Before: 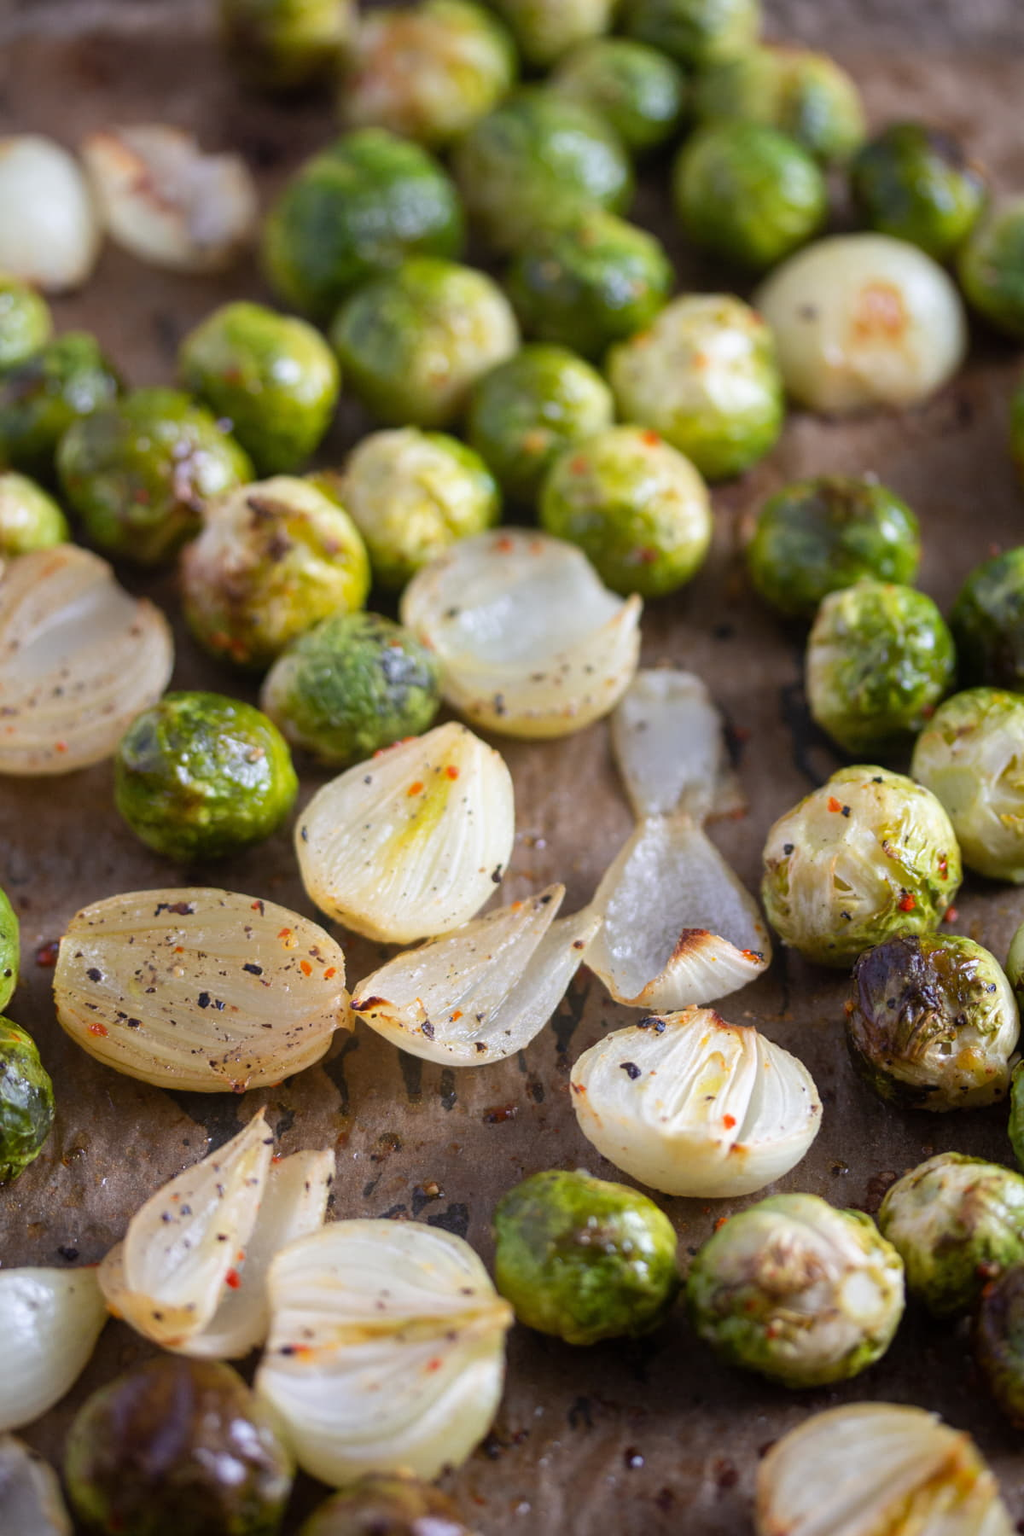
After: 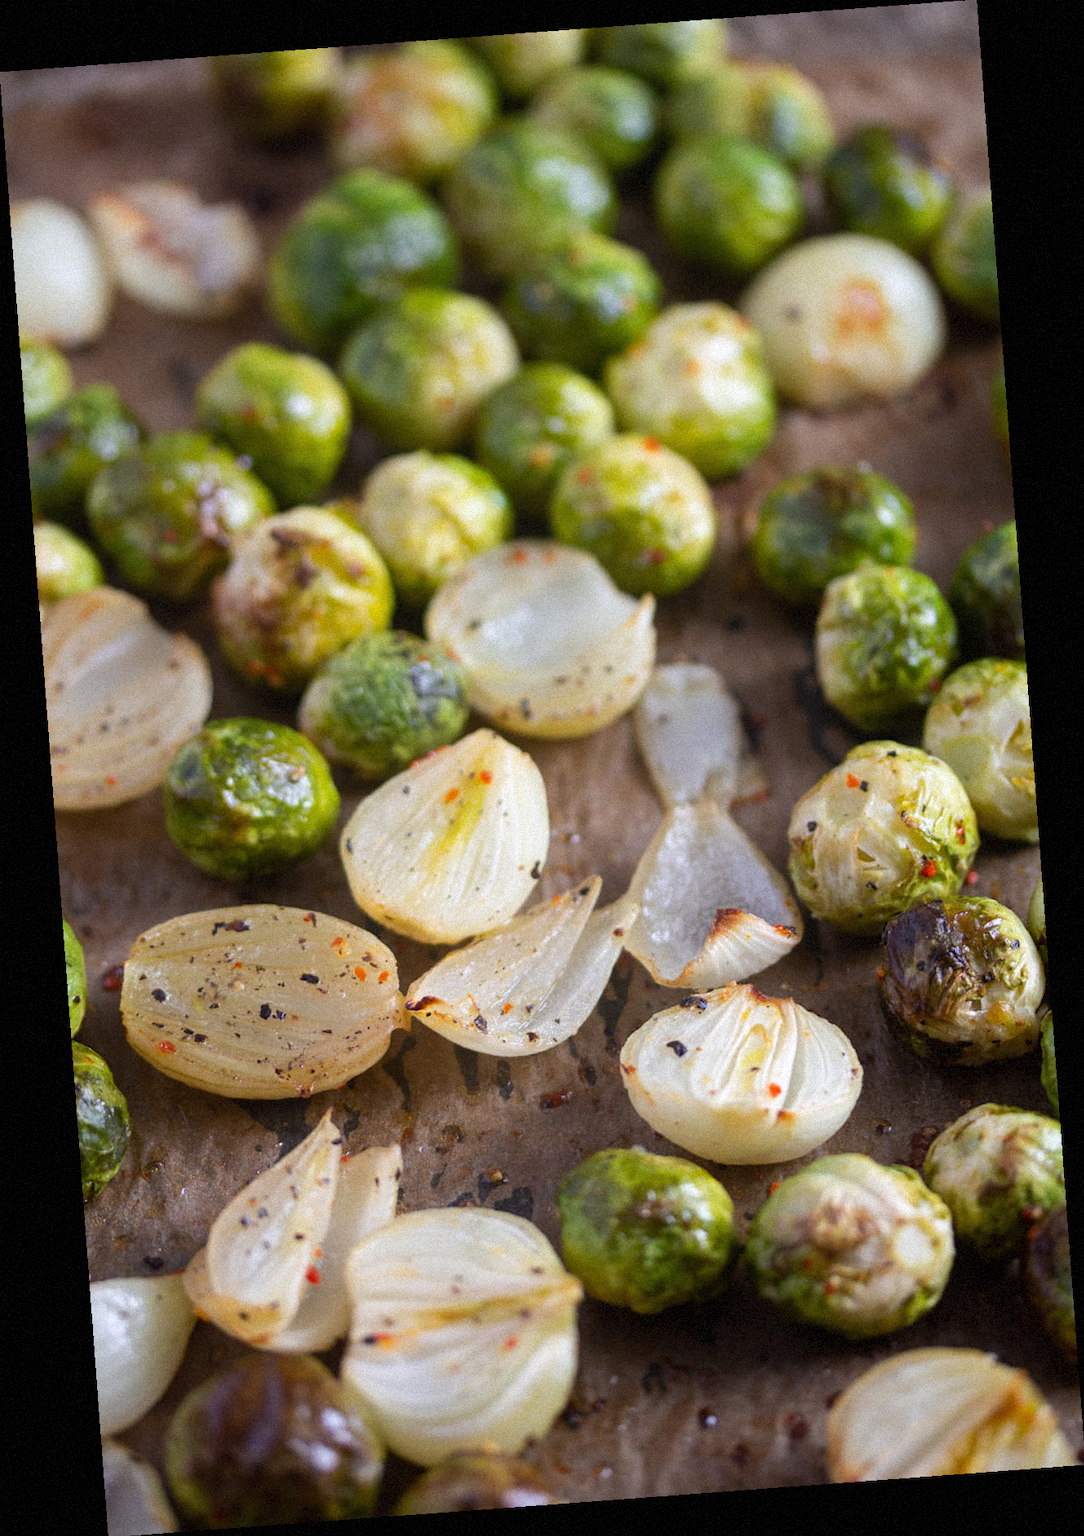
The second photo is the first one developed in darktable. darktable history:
grain: mid-tones bias 0%
rotate and perspective: rotation -4.25°, automatic cropping off
